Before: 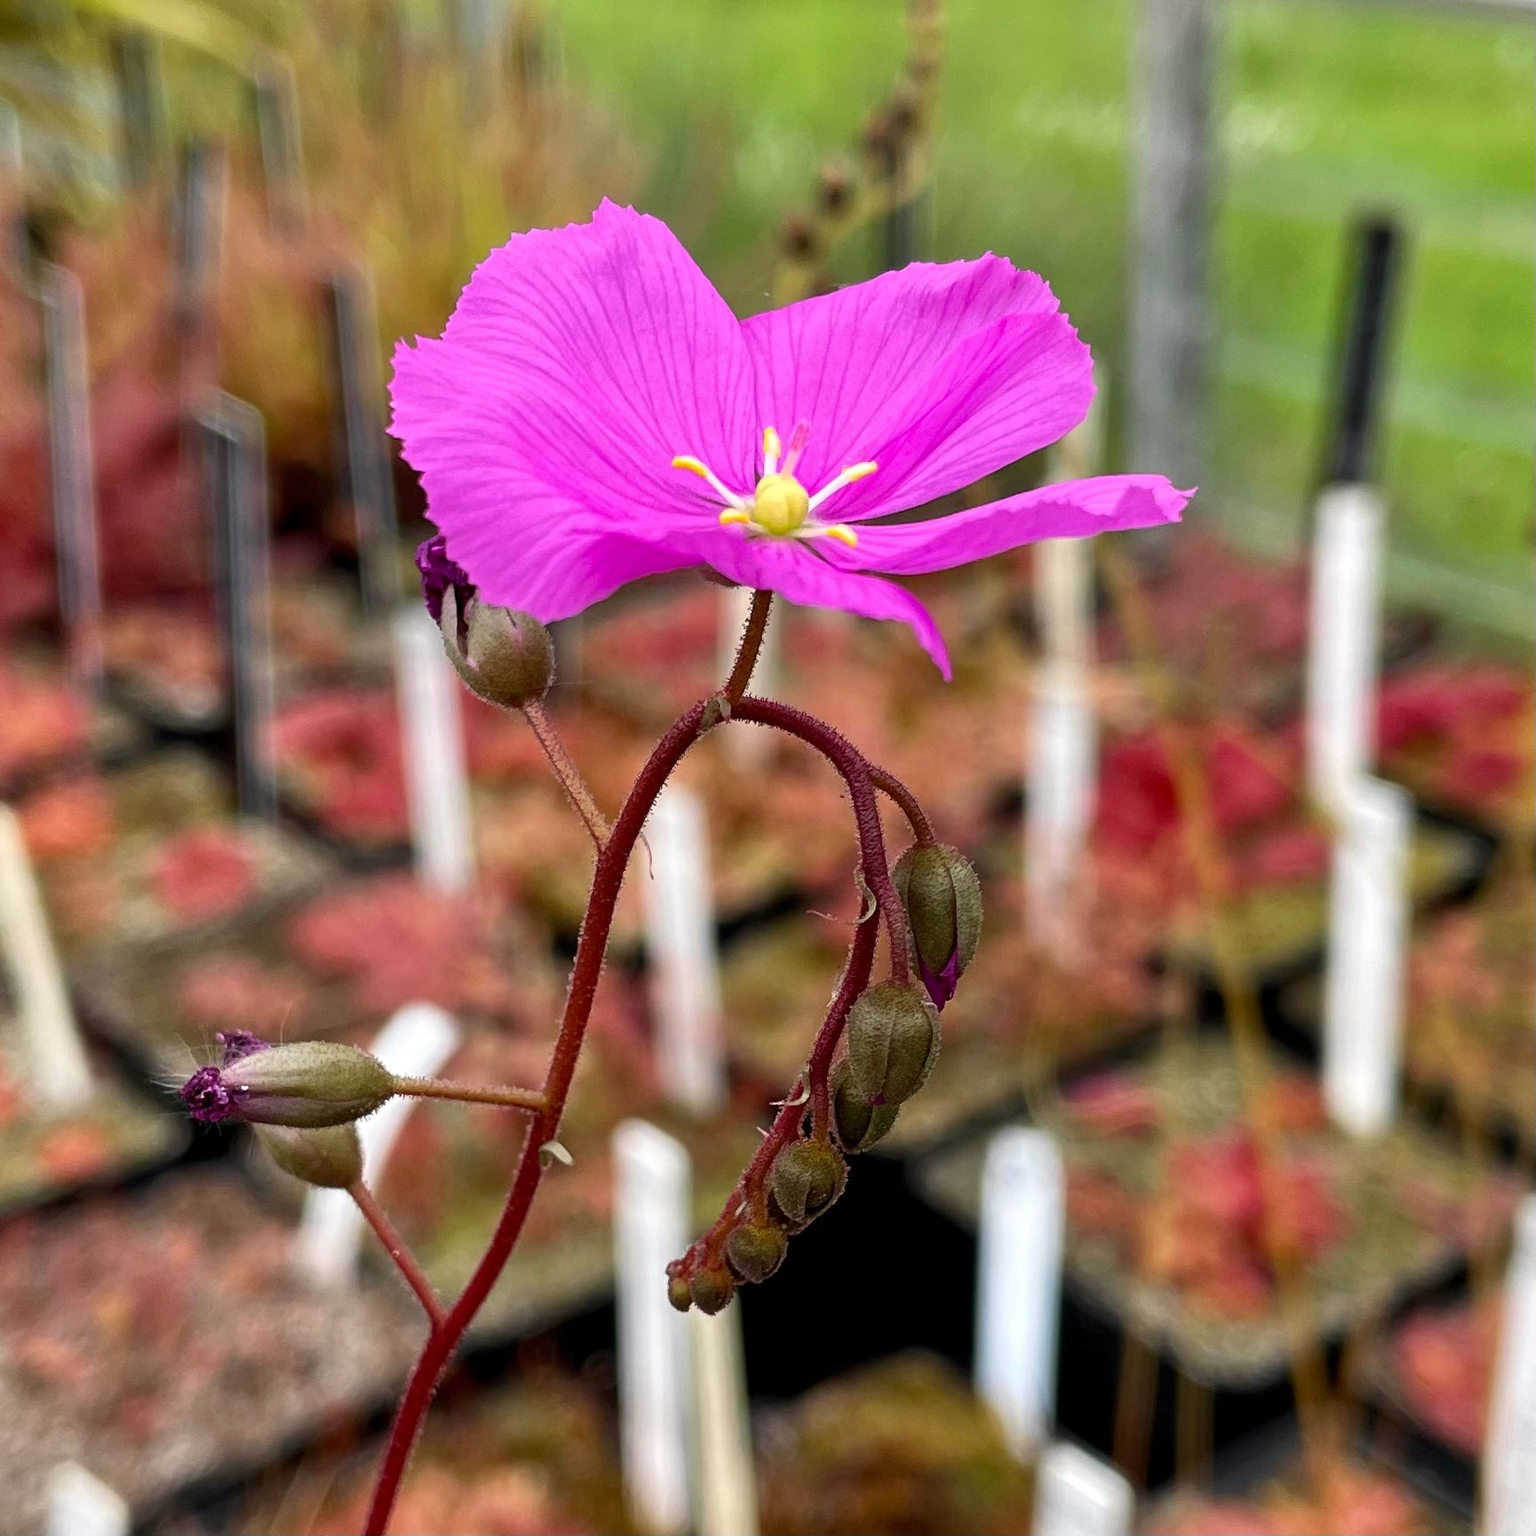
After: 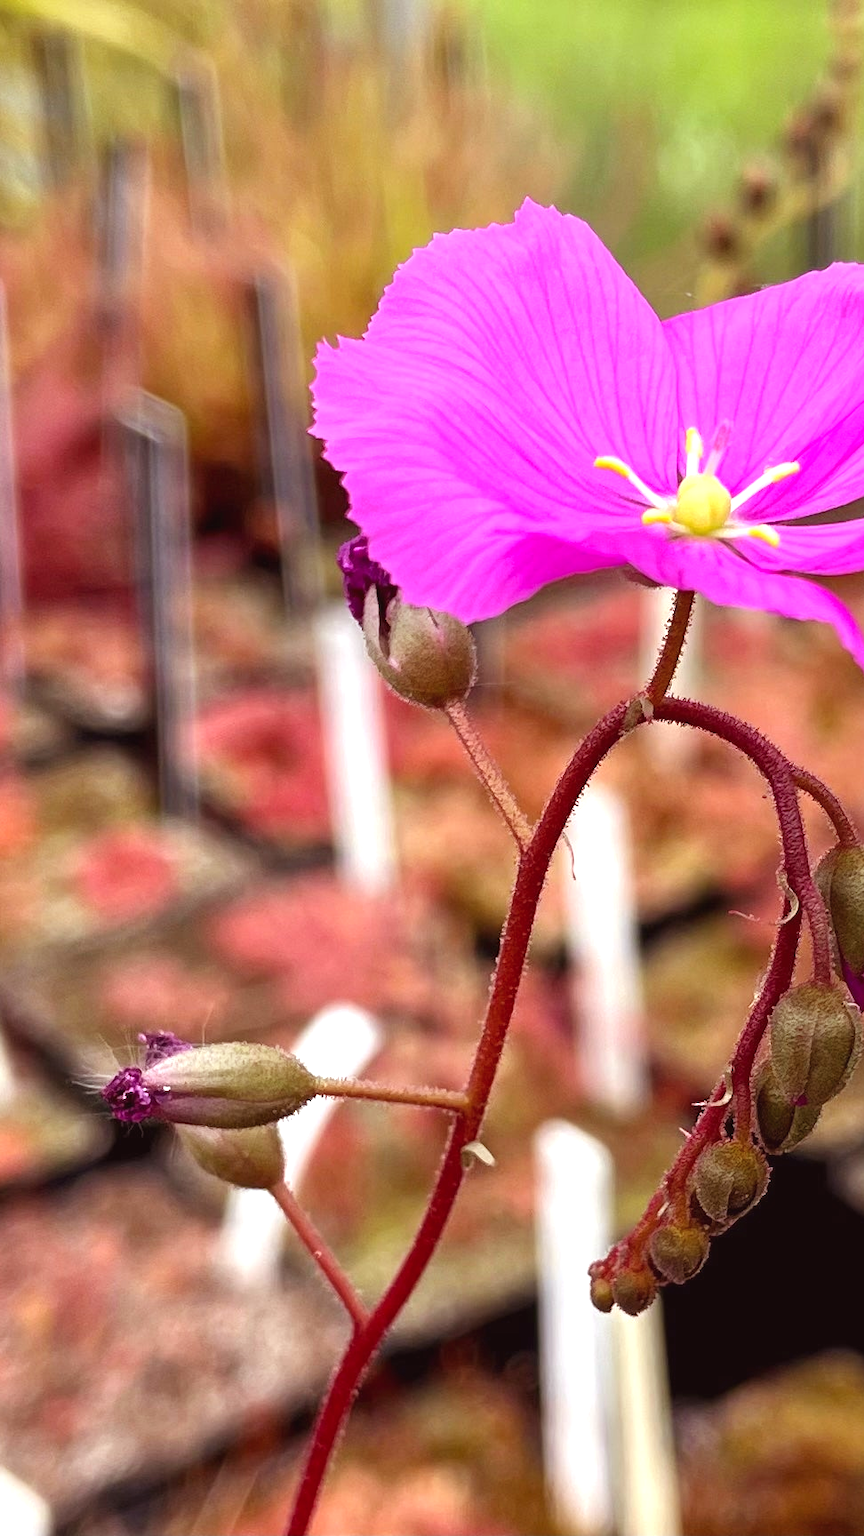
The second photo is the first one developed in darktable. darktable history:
rgb levels: mode RGB, independent channels, levels [[0, 0.474, 1], [0, 0.5, 1], [0, 0.5, 1]]
crop: left 5.114%, right 38.589%
exposure: black level correction -0.002, exposure 0.54 EV, compensate highlight preservation false
